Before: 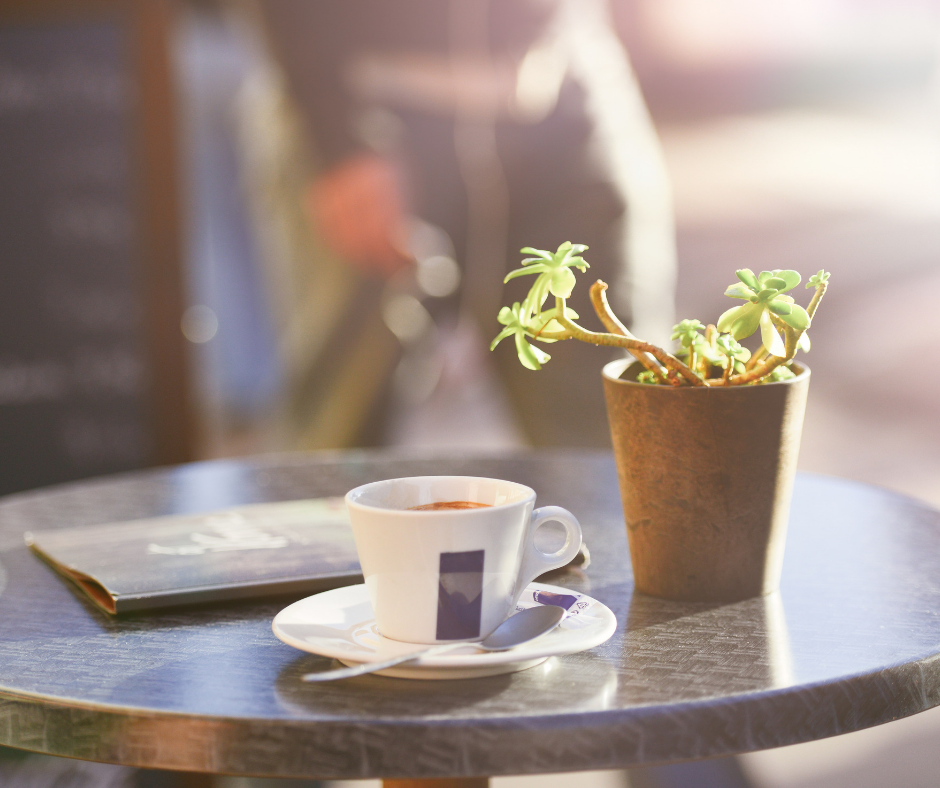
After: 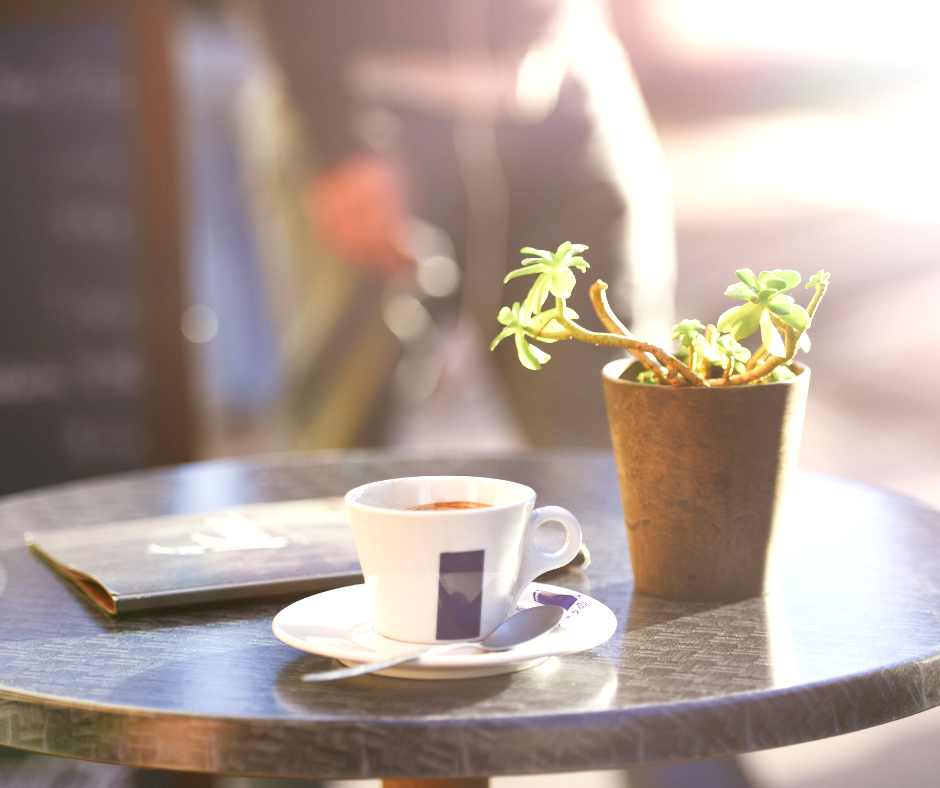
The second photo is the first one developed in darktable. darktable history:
tone equalizer: -8 EV -0.383 EV, -7 EV -0.358 EV, -6 EV -0.313 EV, -5 EV -0.193 EV, -3 EV 0.217 EV, -2 EV 0.339 EV, -1 EV 0.39 EV, +0 EV 0.427 EV, mask exposure compensation -0.498 EV
